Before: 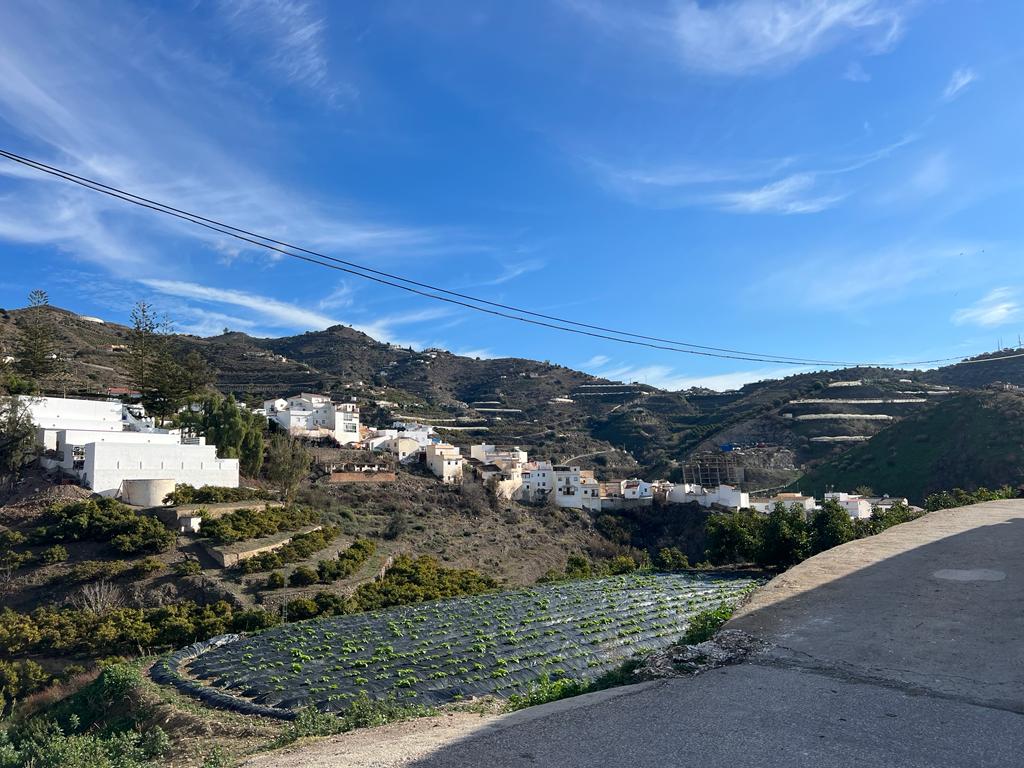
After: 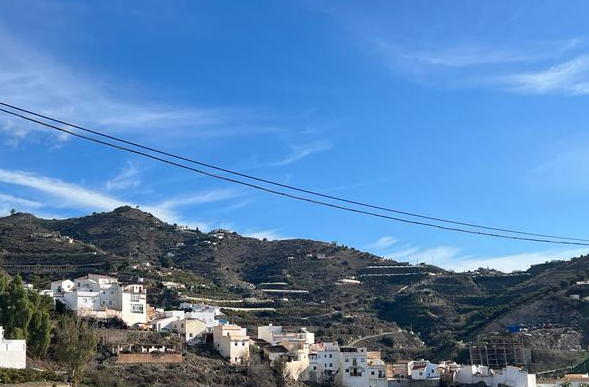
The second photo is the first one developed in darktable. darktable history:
crop: left 20.869%, top 15.569%, right 21.556%, bottom 33.949%
